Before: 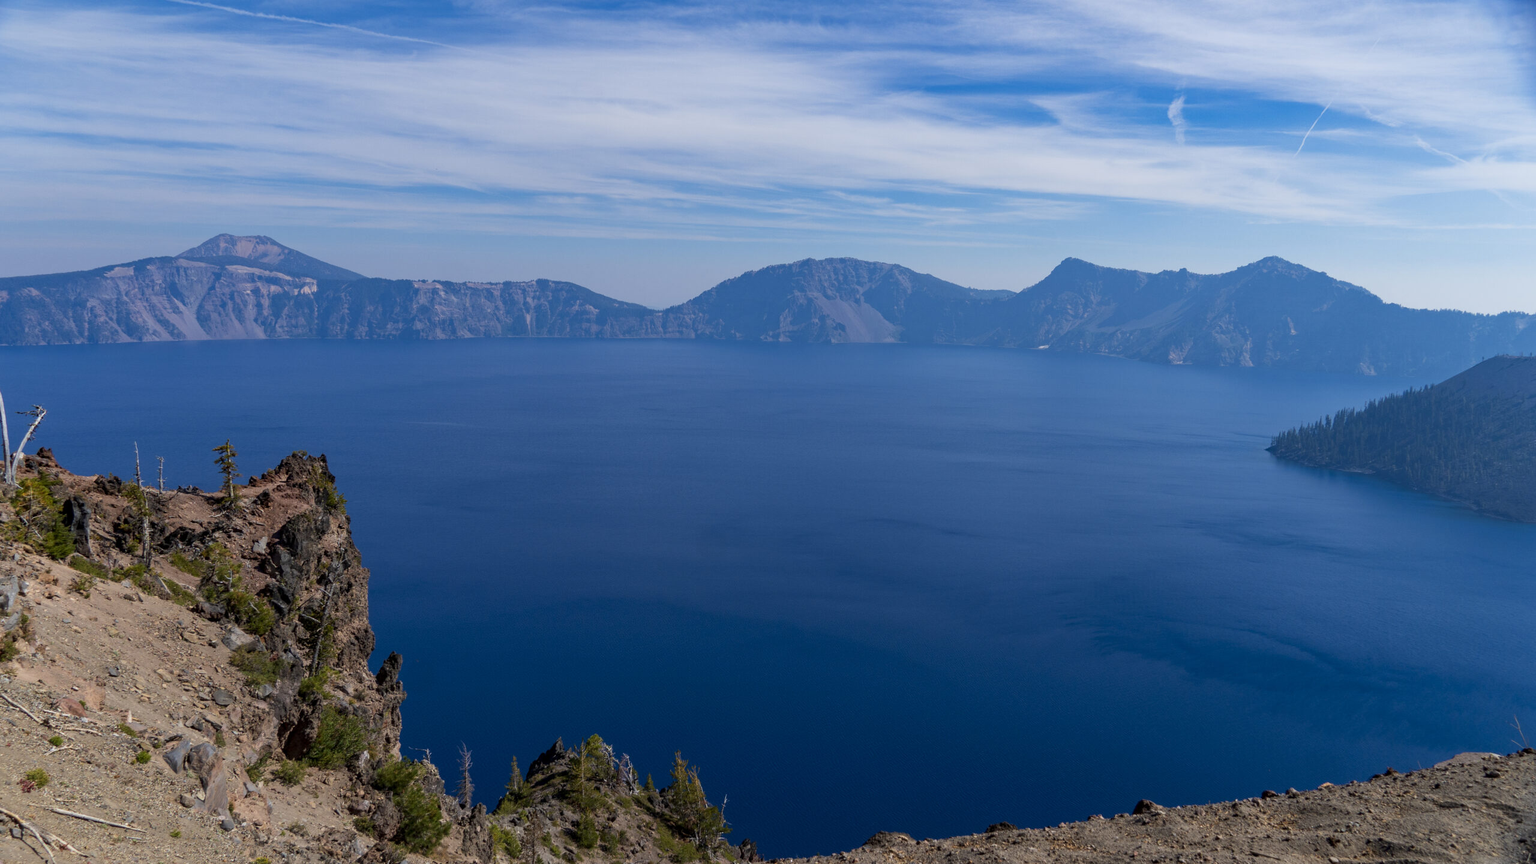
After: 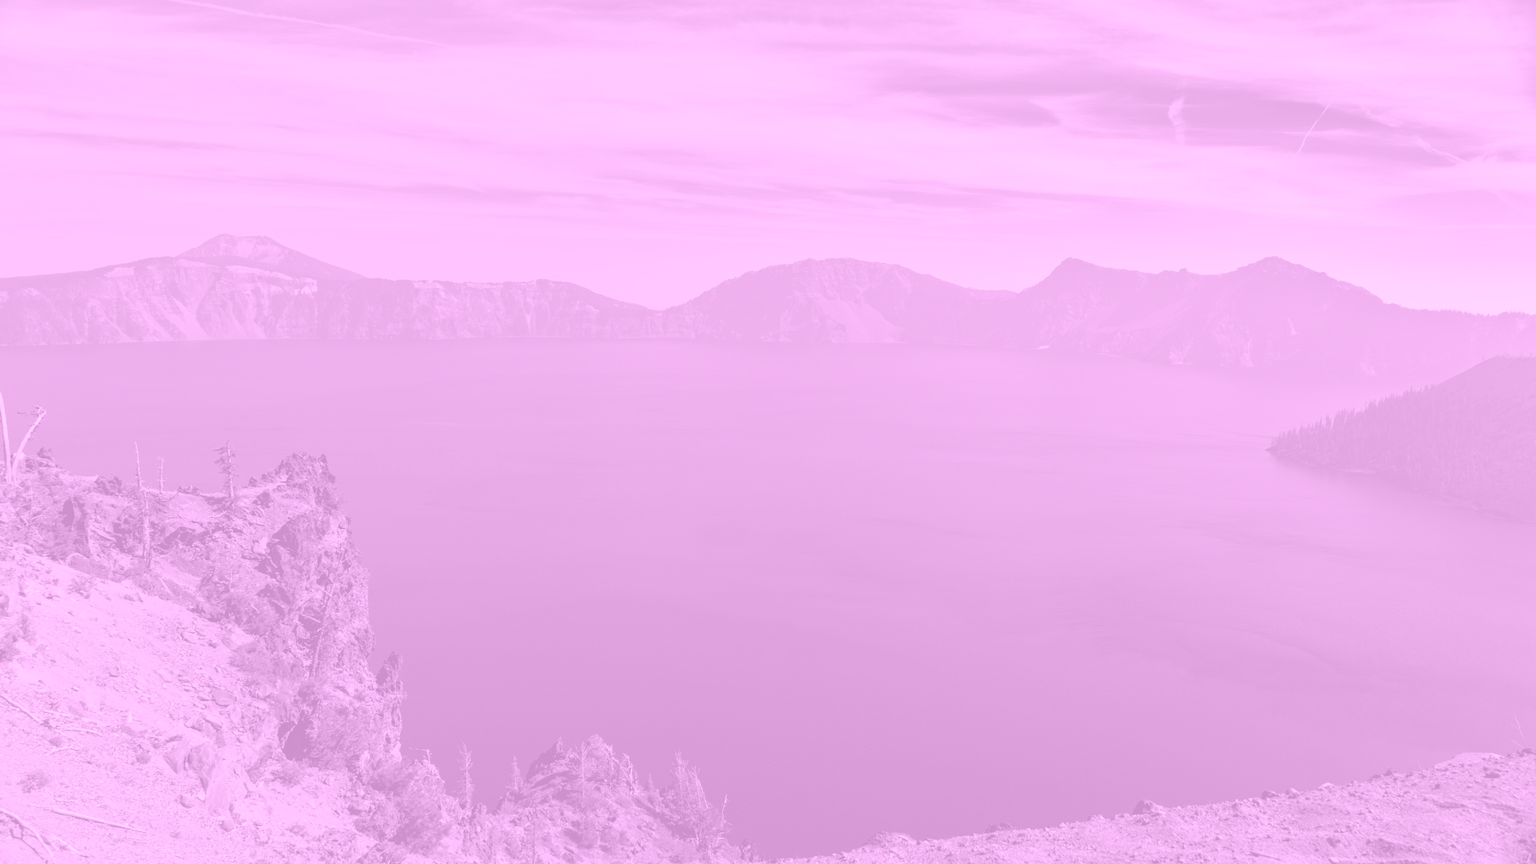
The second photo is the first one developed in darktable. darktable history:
colorize: hue 331.2°, saturation 69%, source mix 30.28%, lightness 69.02%, version 1
shadows and highlights: shadows 20.91, highlights -82.73, soften with gaussian
